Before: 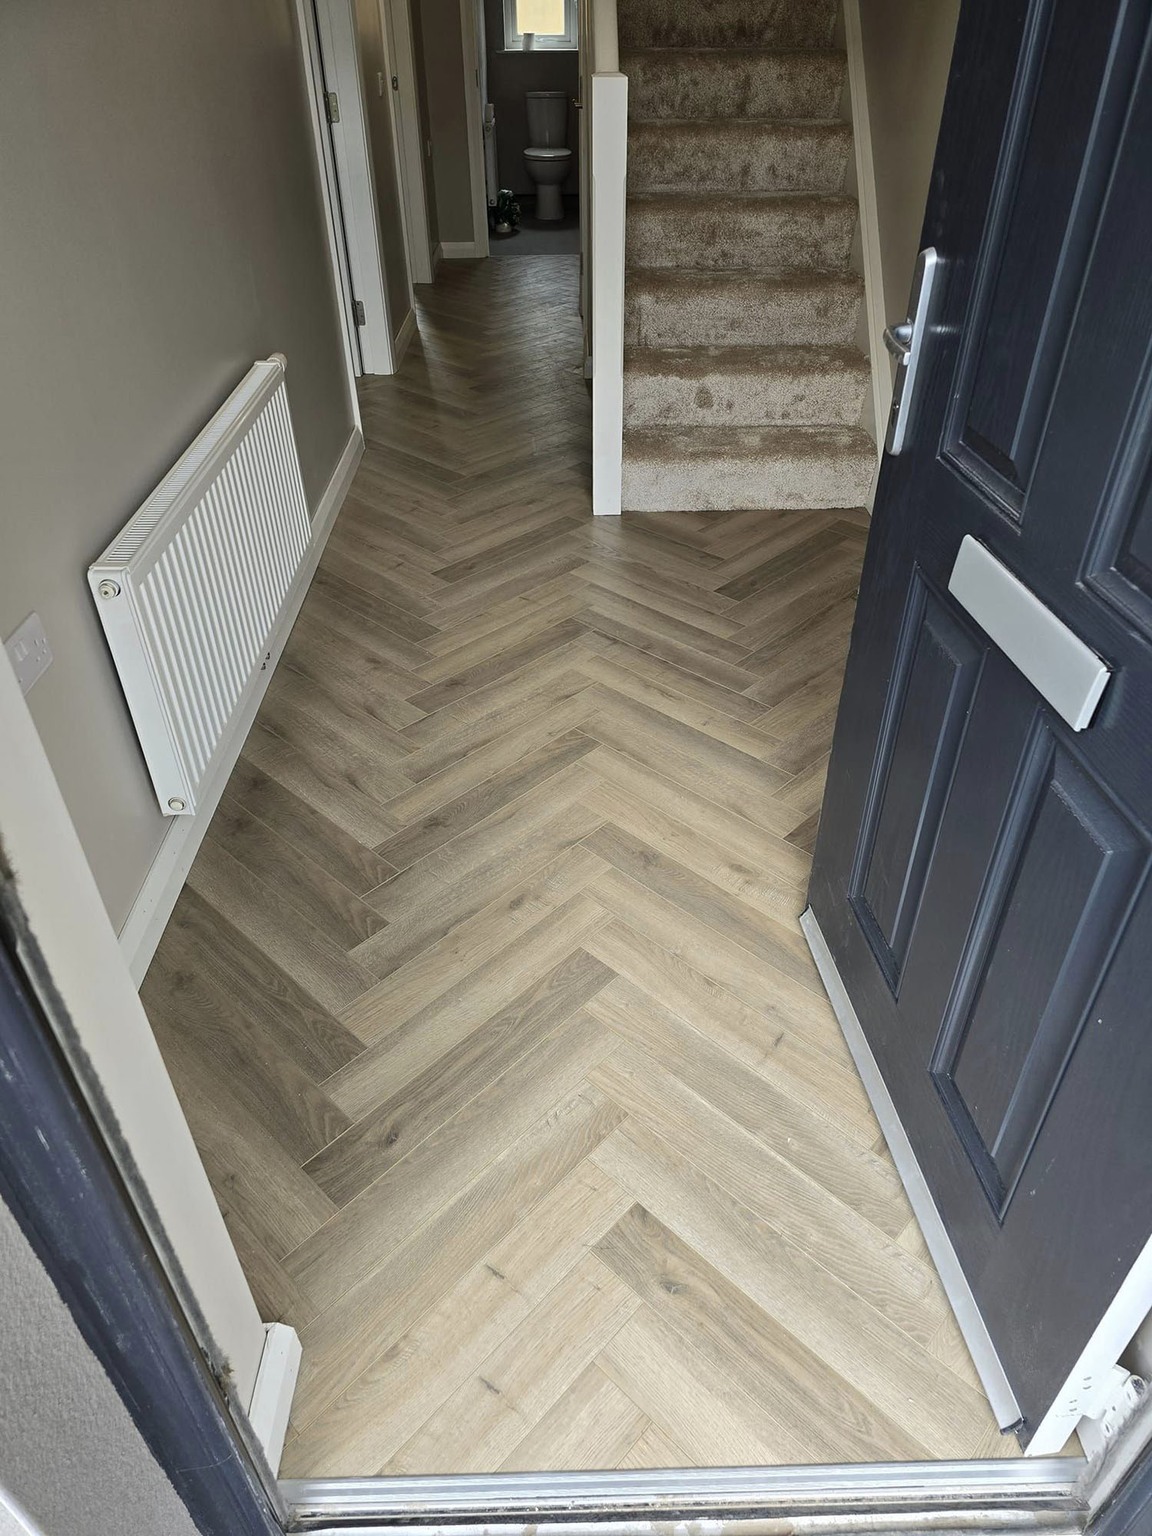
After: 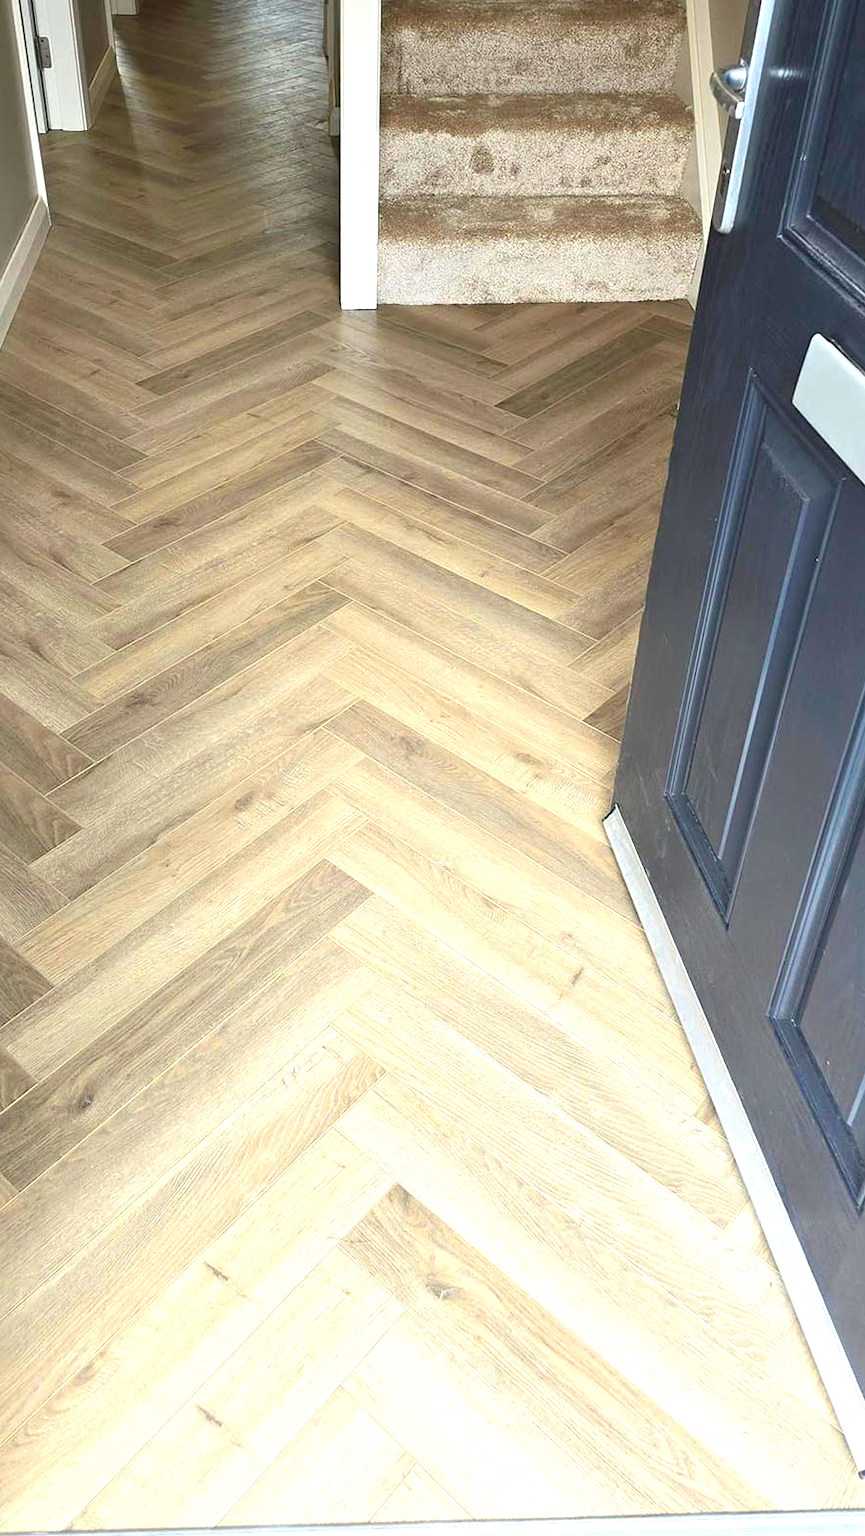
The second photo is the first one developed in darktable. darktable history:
color zones: curves: ch0 [(0, 0.613) (0.01, 0.613) (0.245, 0.448) (0.498, 0.529) (0.642, 0.665) (0.879, 0.777) (0.99, 0.613)]; ch1 [(0, 0) (0.143, 0) (0.286, 0) (0.429, 0) (0.571, 0) (0.714, 0) (0.857, 0)], mix -121.96%
crop and rotate: left 28.256%, top 17.734%, right 12.656%, bottom 3.573%
exposure: black level correction 0, exposure 1 EV, compensate exposure bias true, compensate highlight preservation false
